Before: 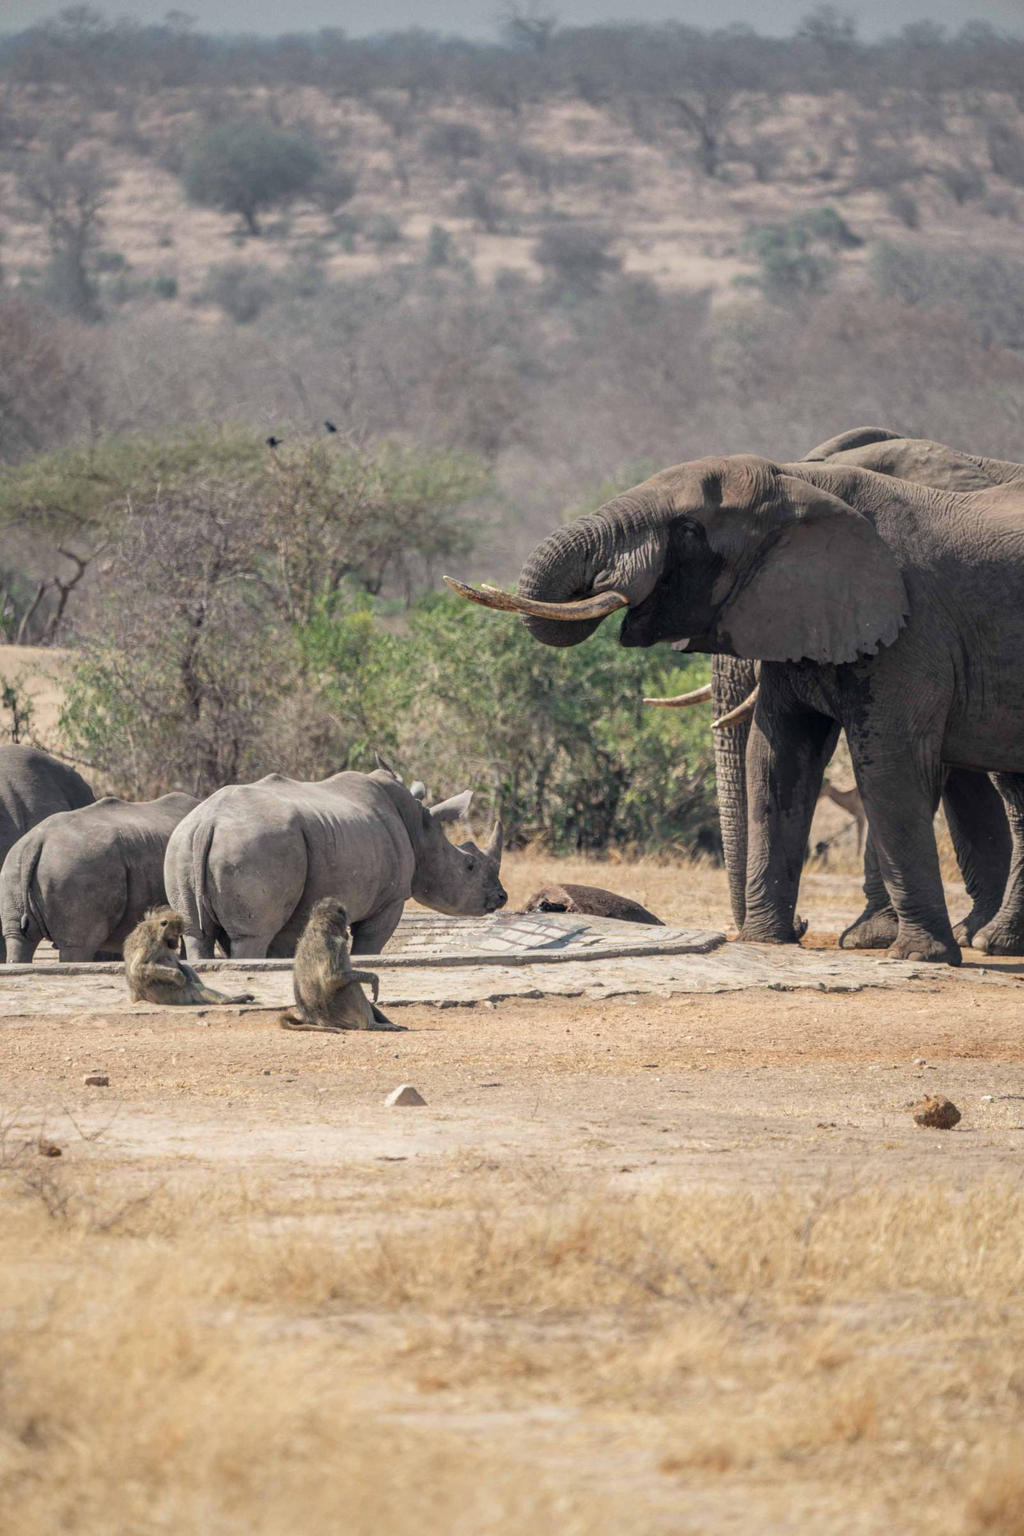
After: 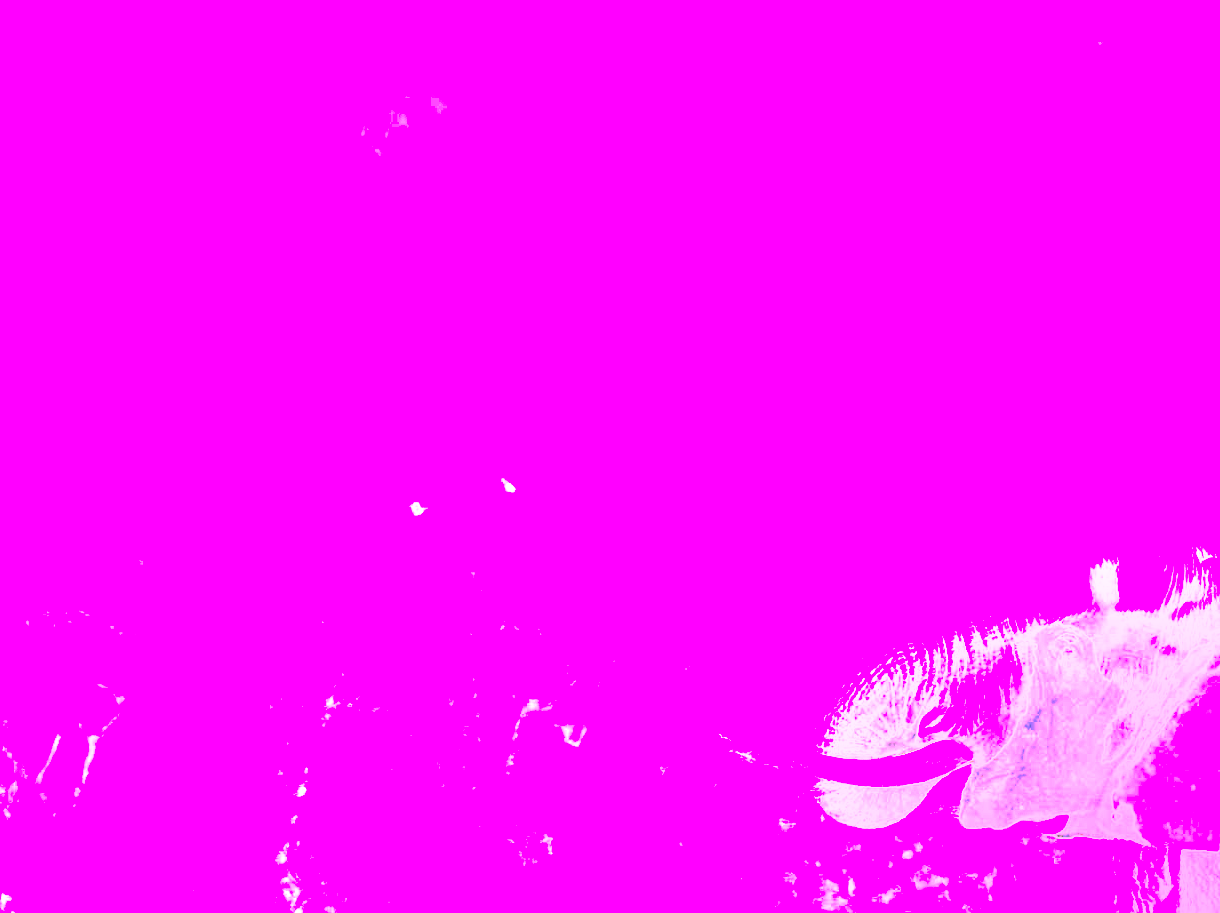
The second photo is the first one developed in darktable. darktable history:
tone equalizer: on, module defaults
exposure: black level correction 0, exposure 1.45 EV, compensate exposure bias true, compensate highlight preservation false
contrast brightness saturation: contrast 0.1, brightness 0.03, saturation 0.09
crop: left 0.579%, top 7.627%, right 23.167%, bottom 54.275%
local contrast: on, module defaults
white balance: red 8, blue 8
